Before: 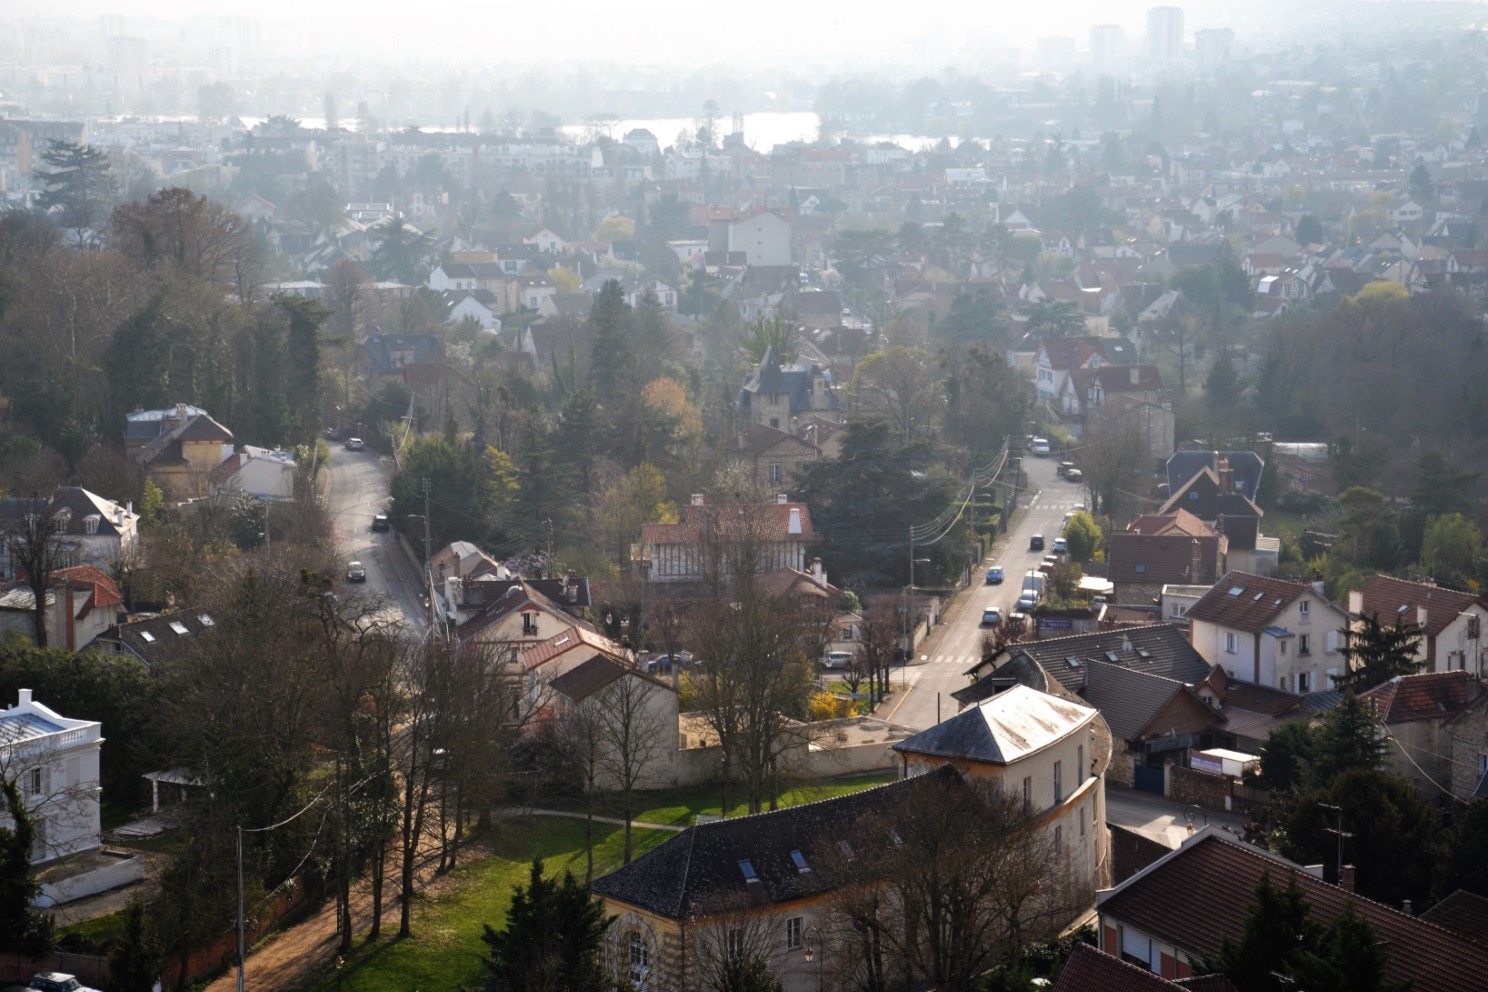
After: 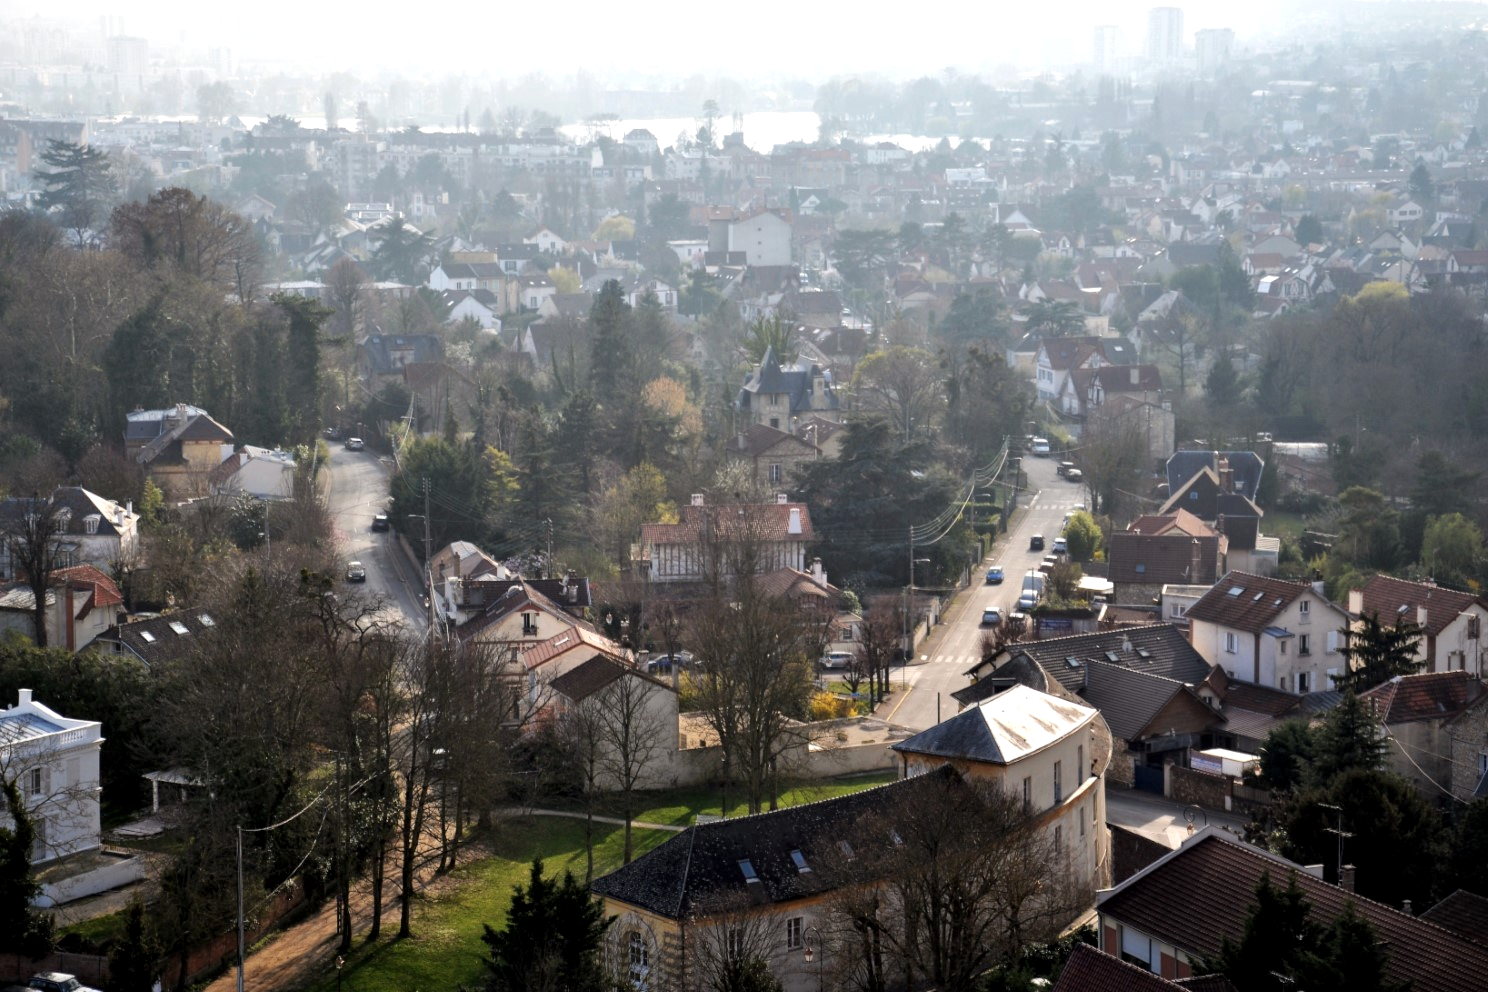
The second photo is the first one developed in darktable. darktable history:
local contrast: mode bilateral grid, contrast 20, coarseness 50, detail 148%, midtone range 0.2
levels: levels [0.016, 0.492, 0.969]
